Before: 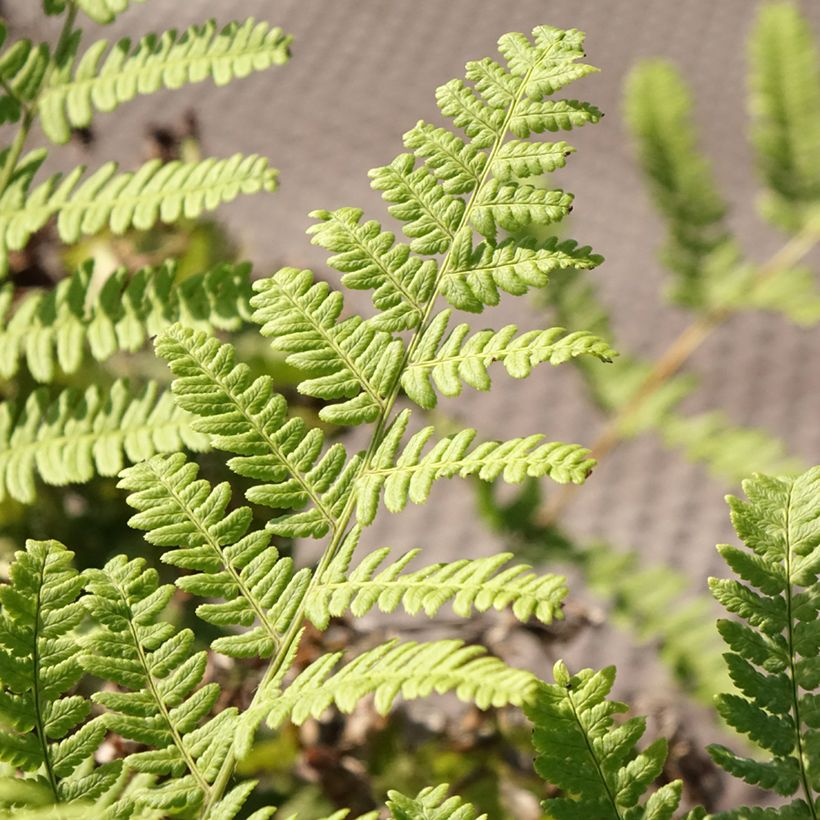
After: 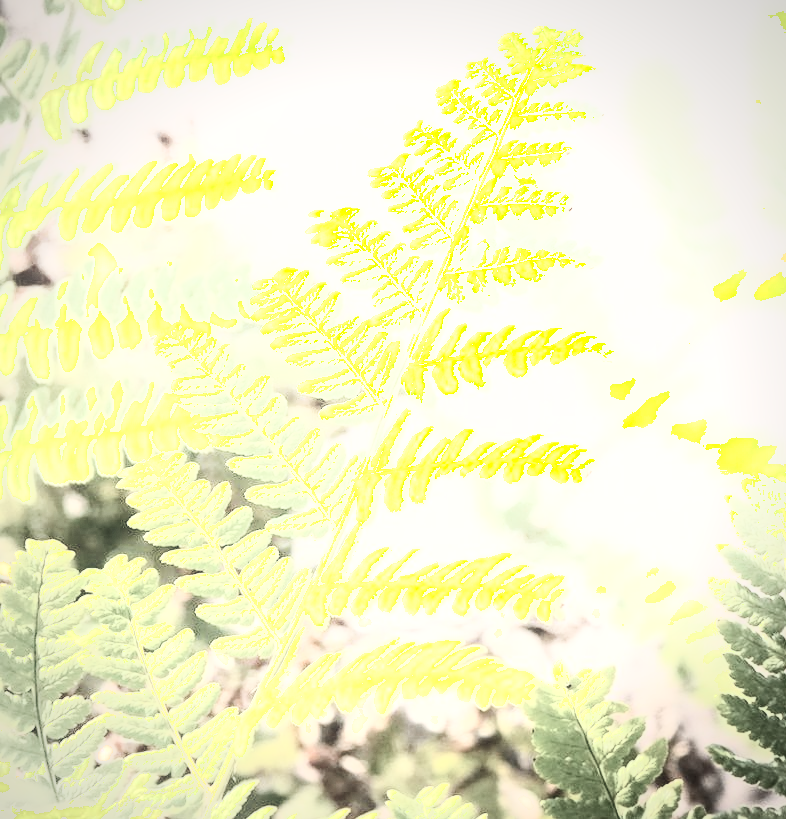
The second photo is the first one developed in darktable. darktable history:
tone equalizer: -8 EV -0.417 EV, -7 EV -0.389 EV, -6 EV -0.333 EV, -5 EV -0.222 EV, -3 EV 0.222 EV, -2 EV 0.333 EV, -1 EV 0.389 EV, +0 EV 0.417 EV, edges refinement/feathering 500, mask exposure compensation -1.57 EV, preserve details no
crop: right 4.126%, bottom 0.031%
contrast brightness saturation: contrast 0.57, brightness 0.57, saturation -0.34
exposure: black level correction 0, exposure 0.5 EV, compensate highlight preservation false
vignetting: fall-off radius 81.94%
local contrast: detail 130%
shadows and highlights: shadows -54.3, highlights 86.09, soften with gaussian
